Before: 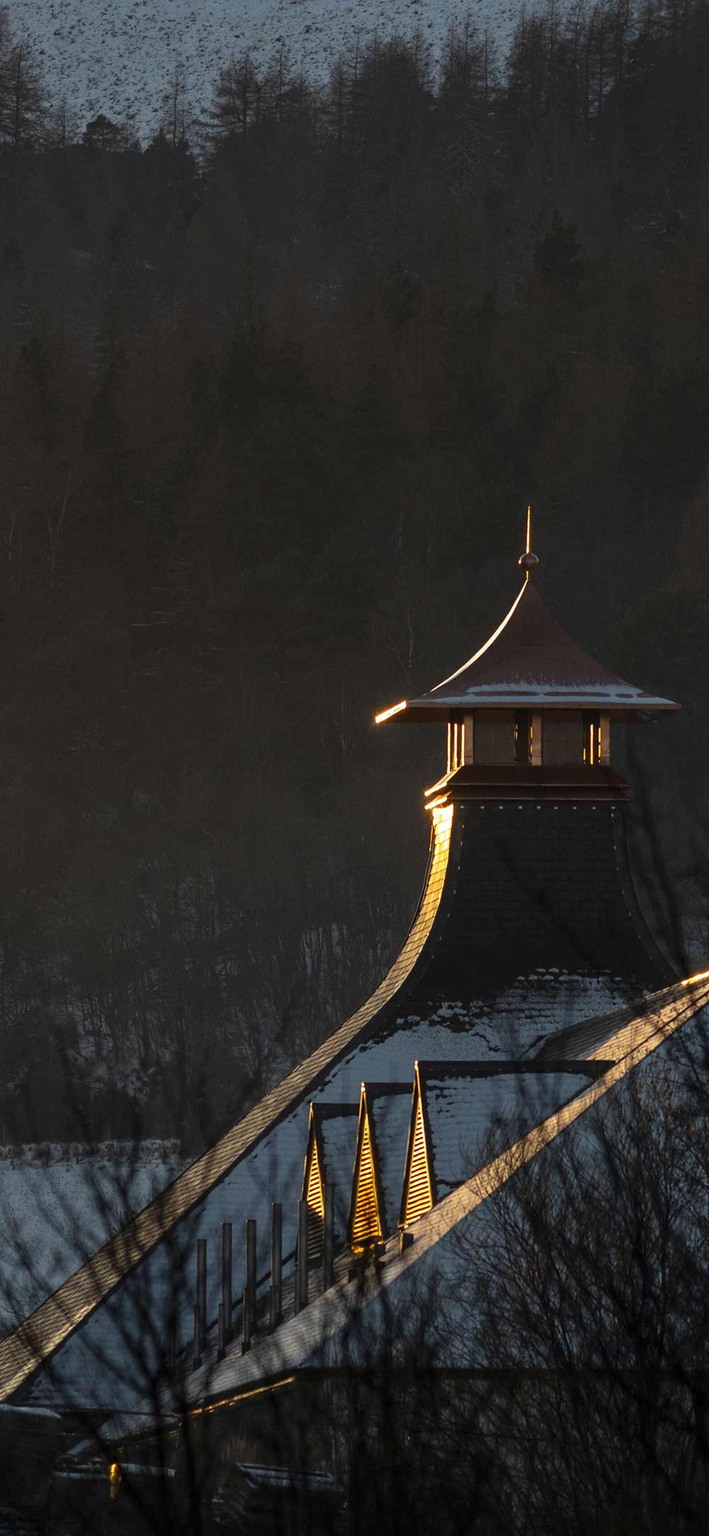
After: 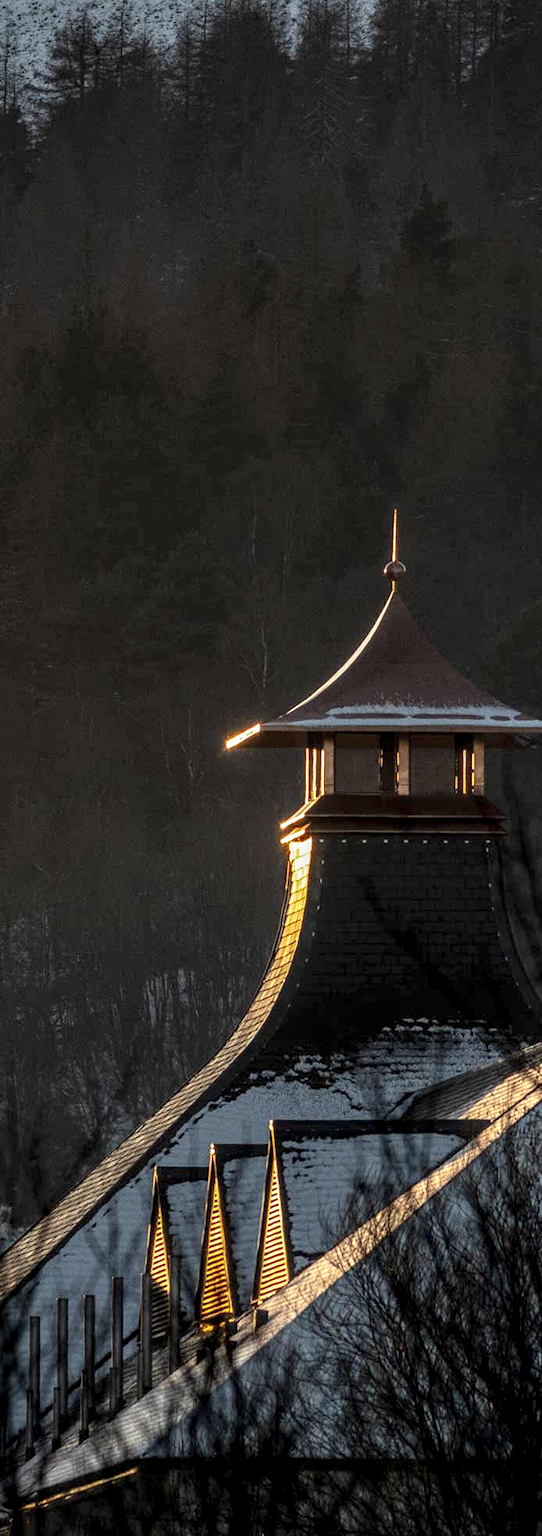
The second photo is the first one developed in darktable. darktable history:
local contrast: highlights 0%, shadows 0%, detail 182%
crop and rotate: left 24.034%, top 2.838%, right 6.406%, bottom 6.299%
